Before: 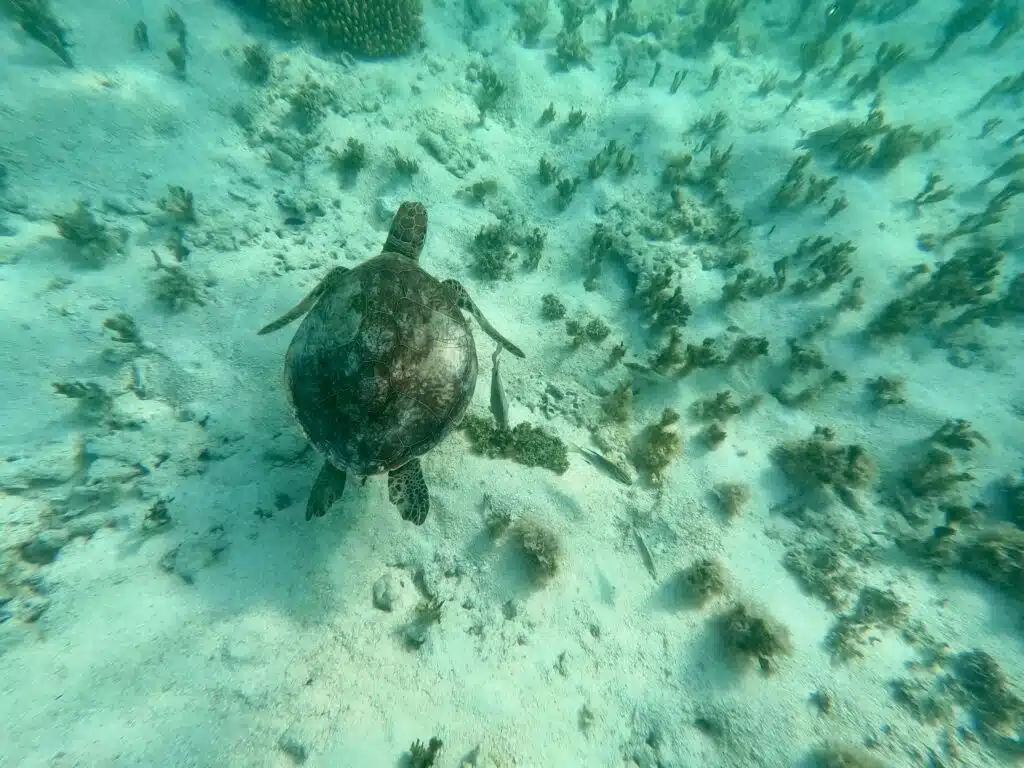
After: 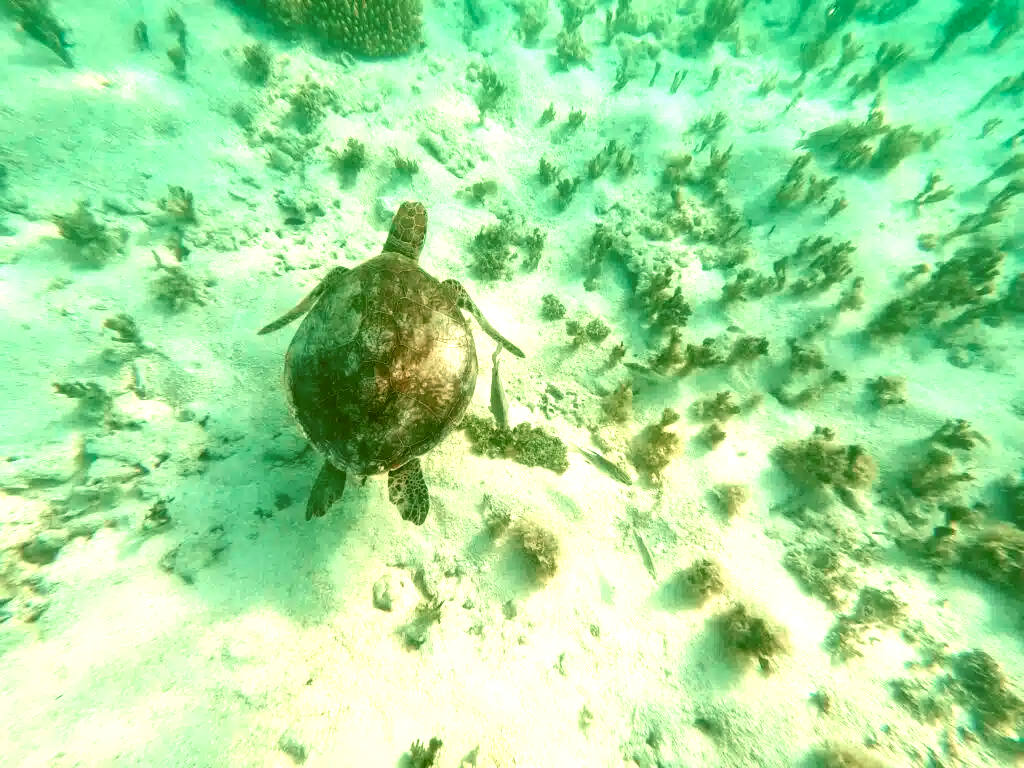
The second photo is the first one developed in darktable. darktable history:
white balance: red 1.467, blue 0.684
color correction: highlights a* -14.62, highlights b* -16.22, shadows a* 10.12, shadows b* 29.4
exposure: black level correction 0.001, exposure 0.955 EV, compensate exposure bias true, compensate highlight preservation false
